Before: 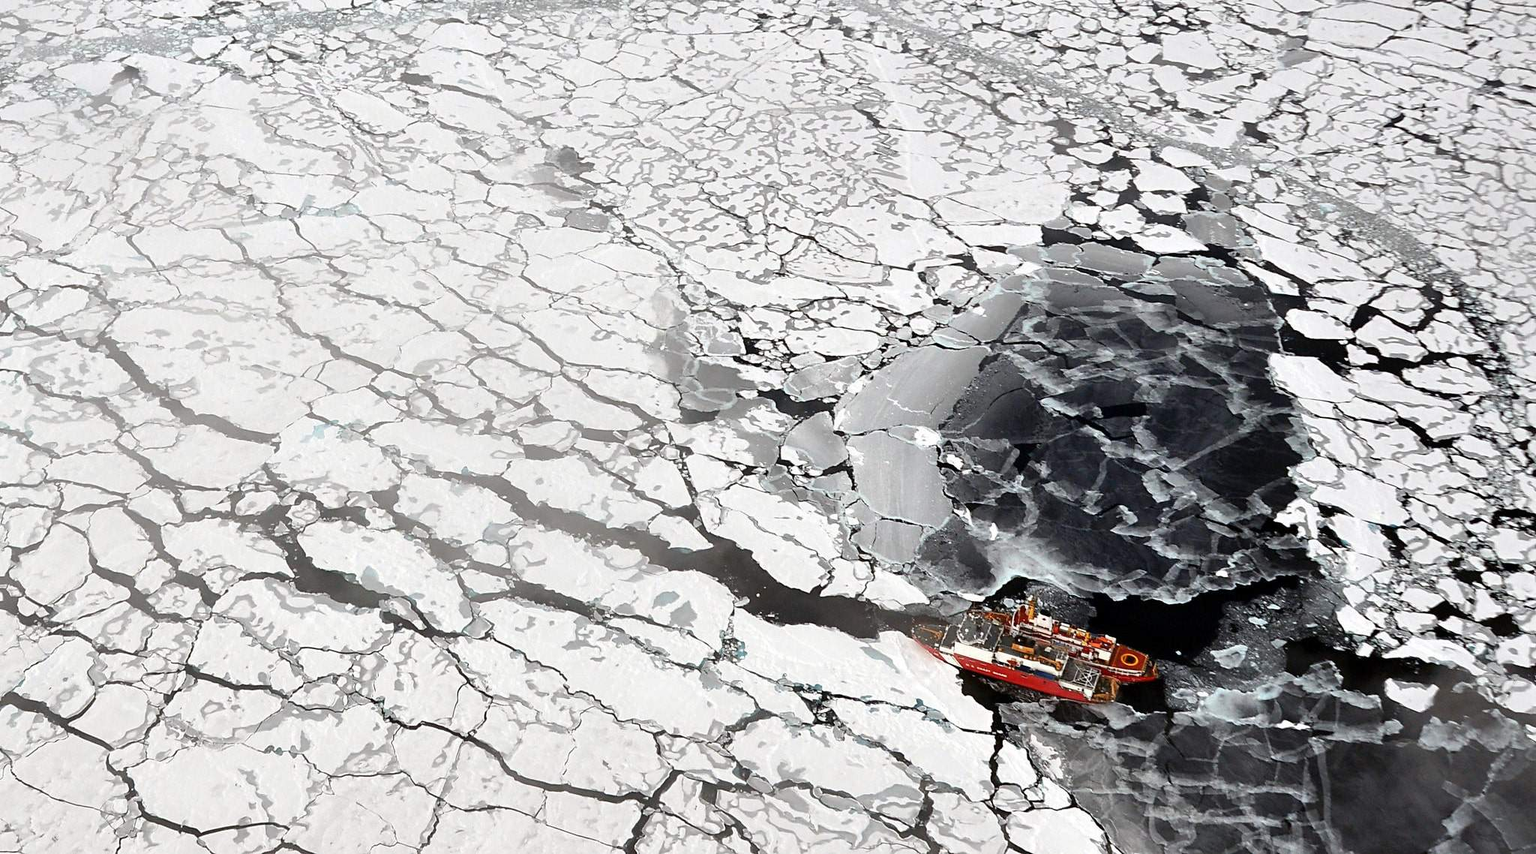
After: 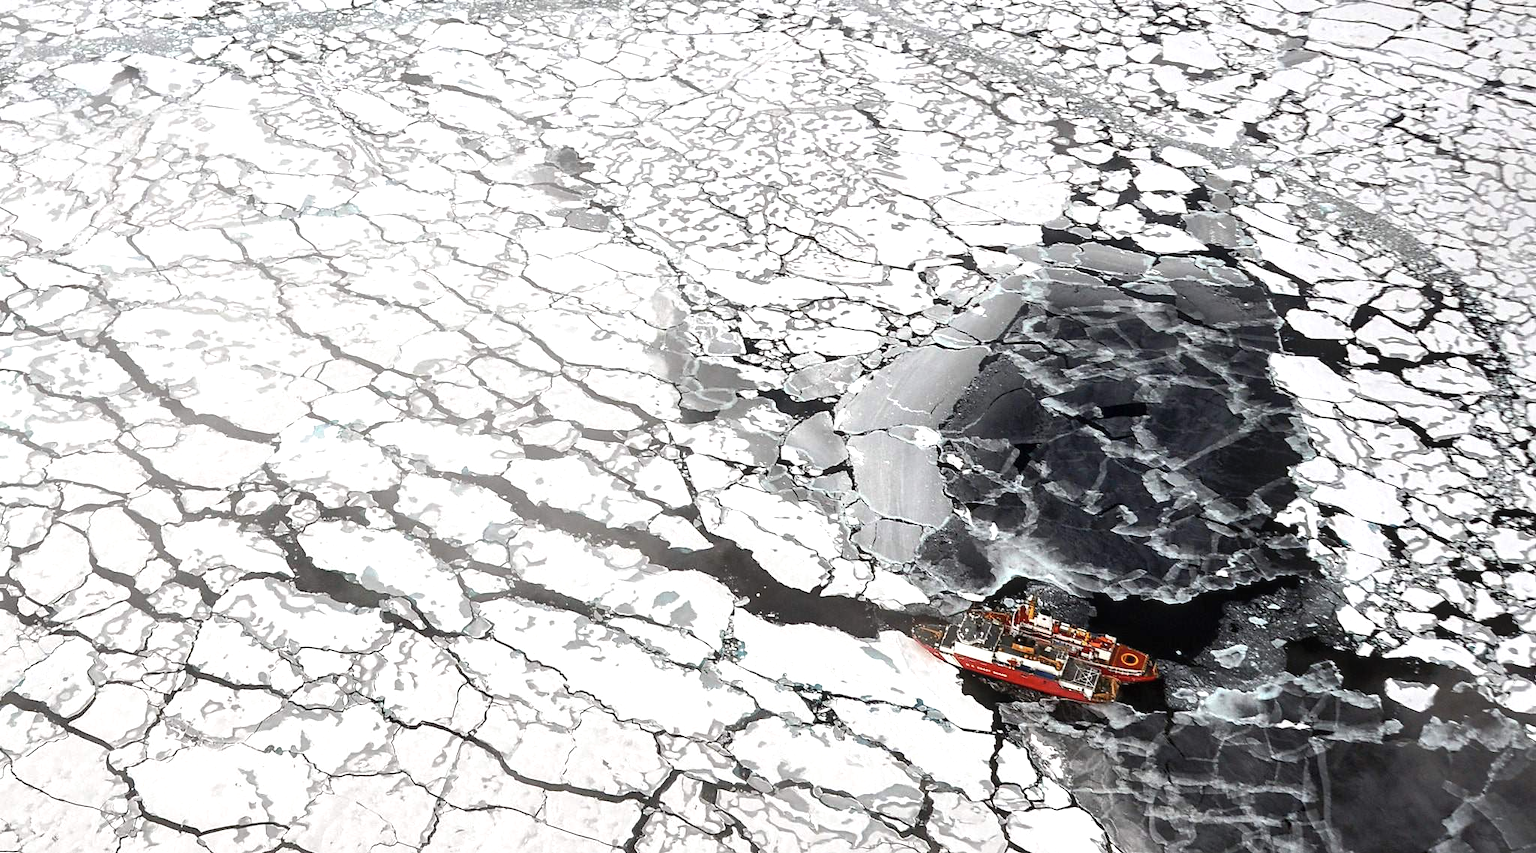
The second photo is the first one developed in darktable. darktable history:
tone equalizer: -8 EV -0.001 EV, -7 EV 0.001 EV, -6 EV -0.002 EV, -5 EV -0.003 EV, -4 EV -0.062 EV, -3 EV -0.222 EV, -2 EV -0.267 EV, -1 EV 0.105 EV, +0 EV 0.303 EV
local contrast: on, module defaults
